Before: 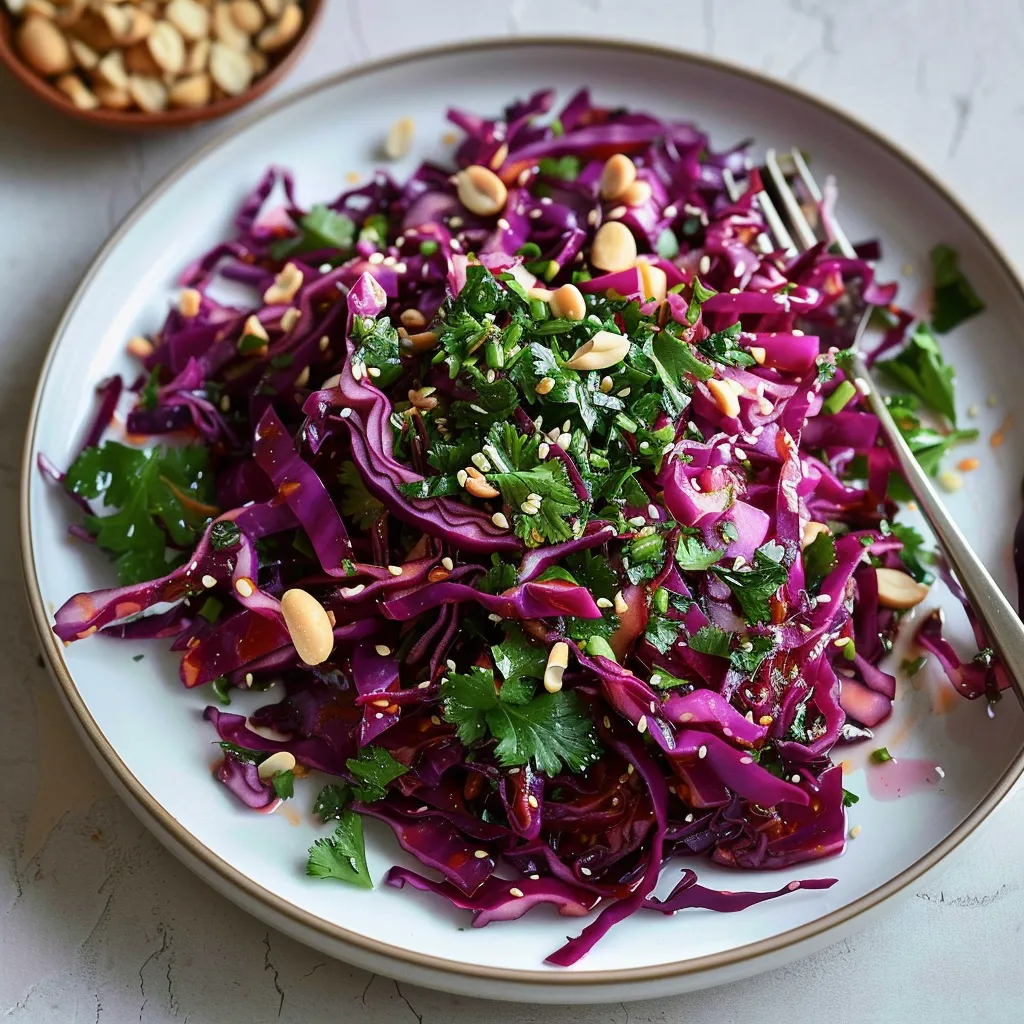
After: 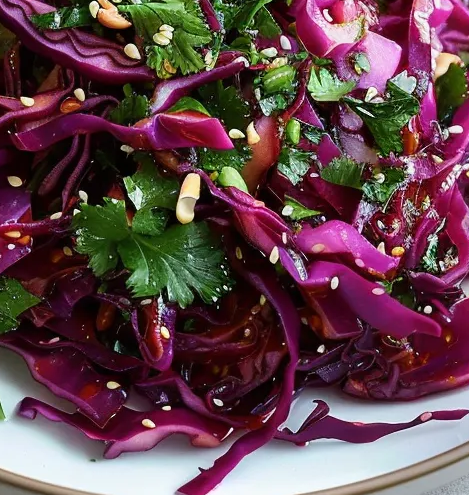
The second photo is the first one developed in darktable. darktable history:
white balance: red 1, blue 1
crop: left 35.976%, top 45.819%, right 18.162%, bottom 5.807%
